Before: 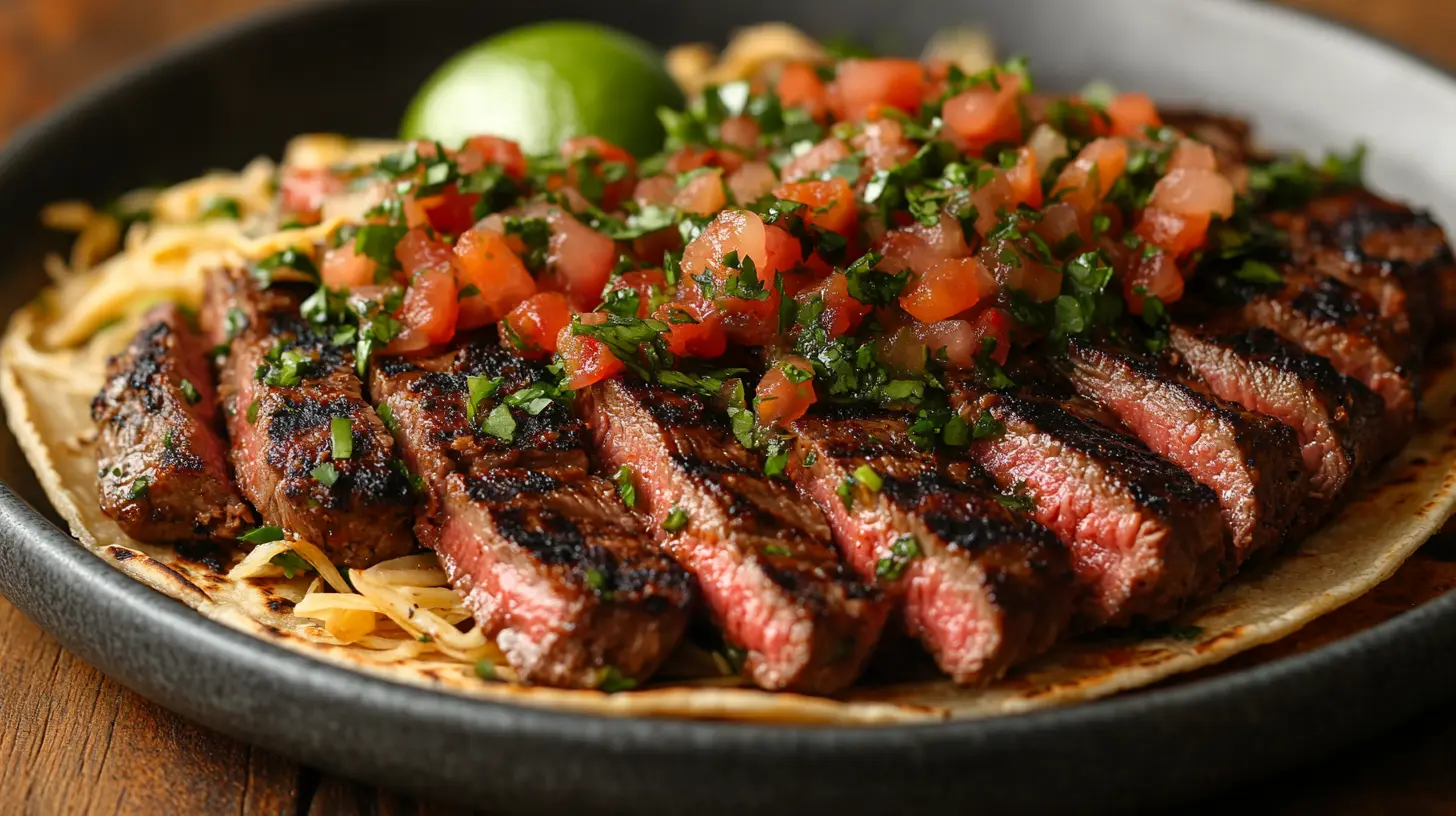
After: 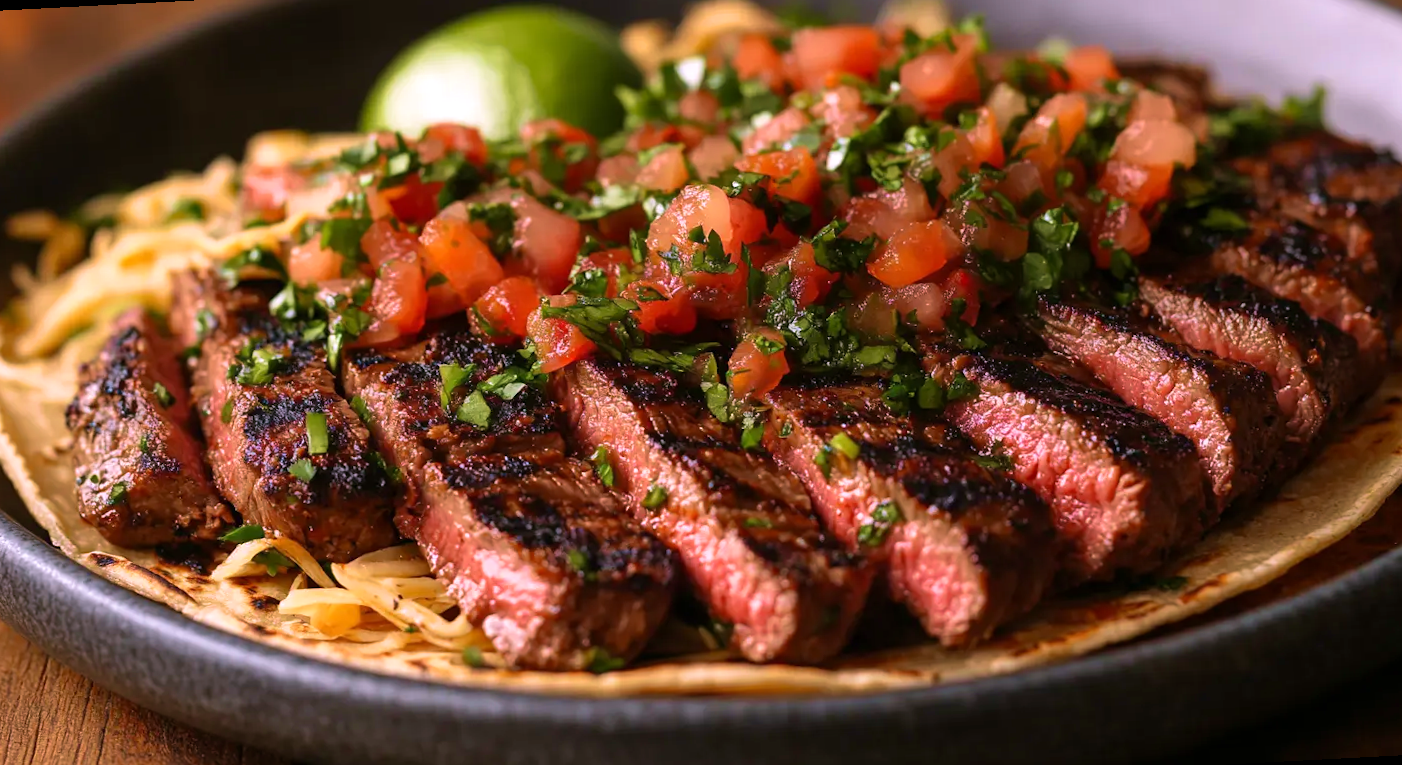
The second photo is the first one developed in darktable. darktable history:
rotate and perspective: rotation -3°, crop left 0.031, crop right 0.968, crop top 0.07, crop bottom 0.93
white balance: red 1.066, blue 1.119
velvia: strength 56%
